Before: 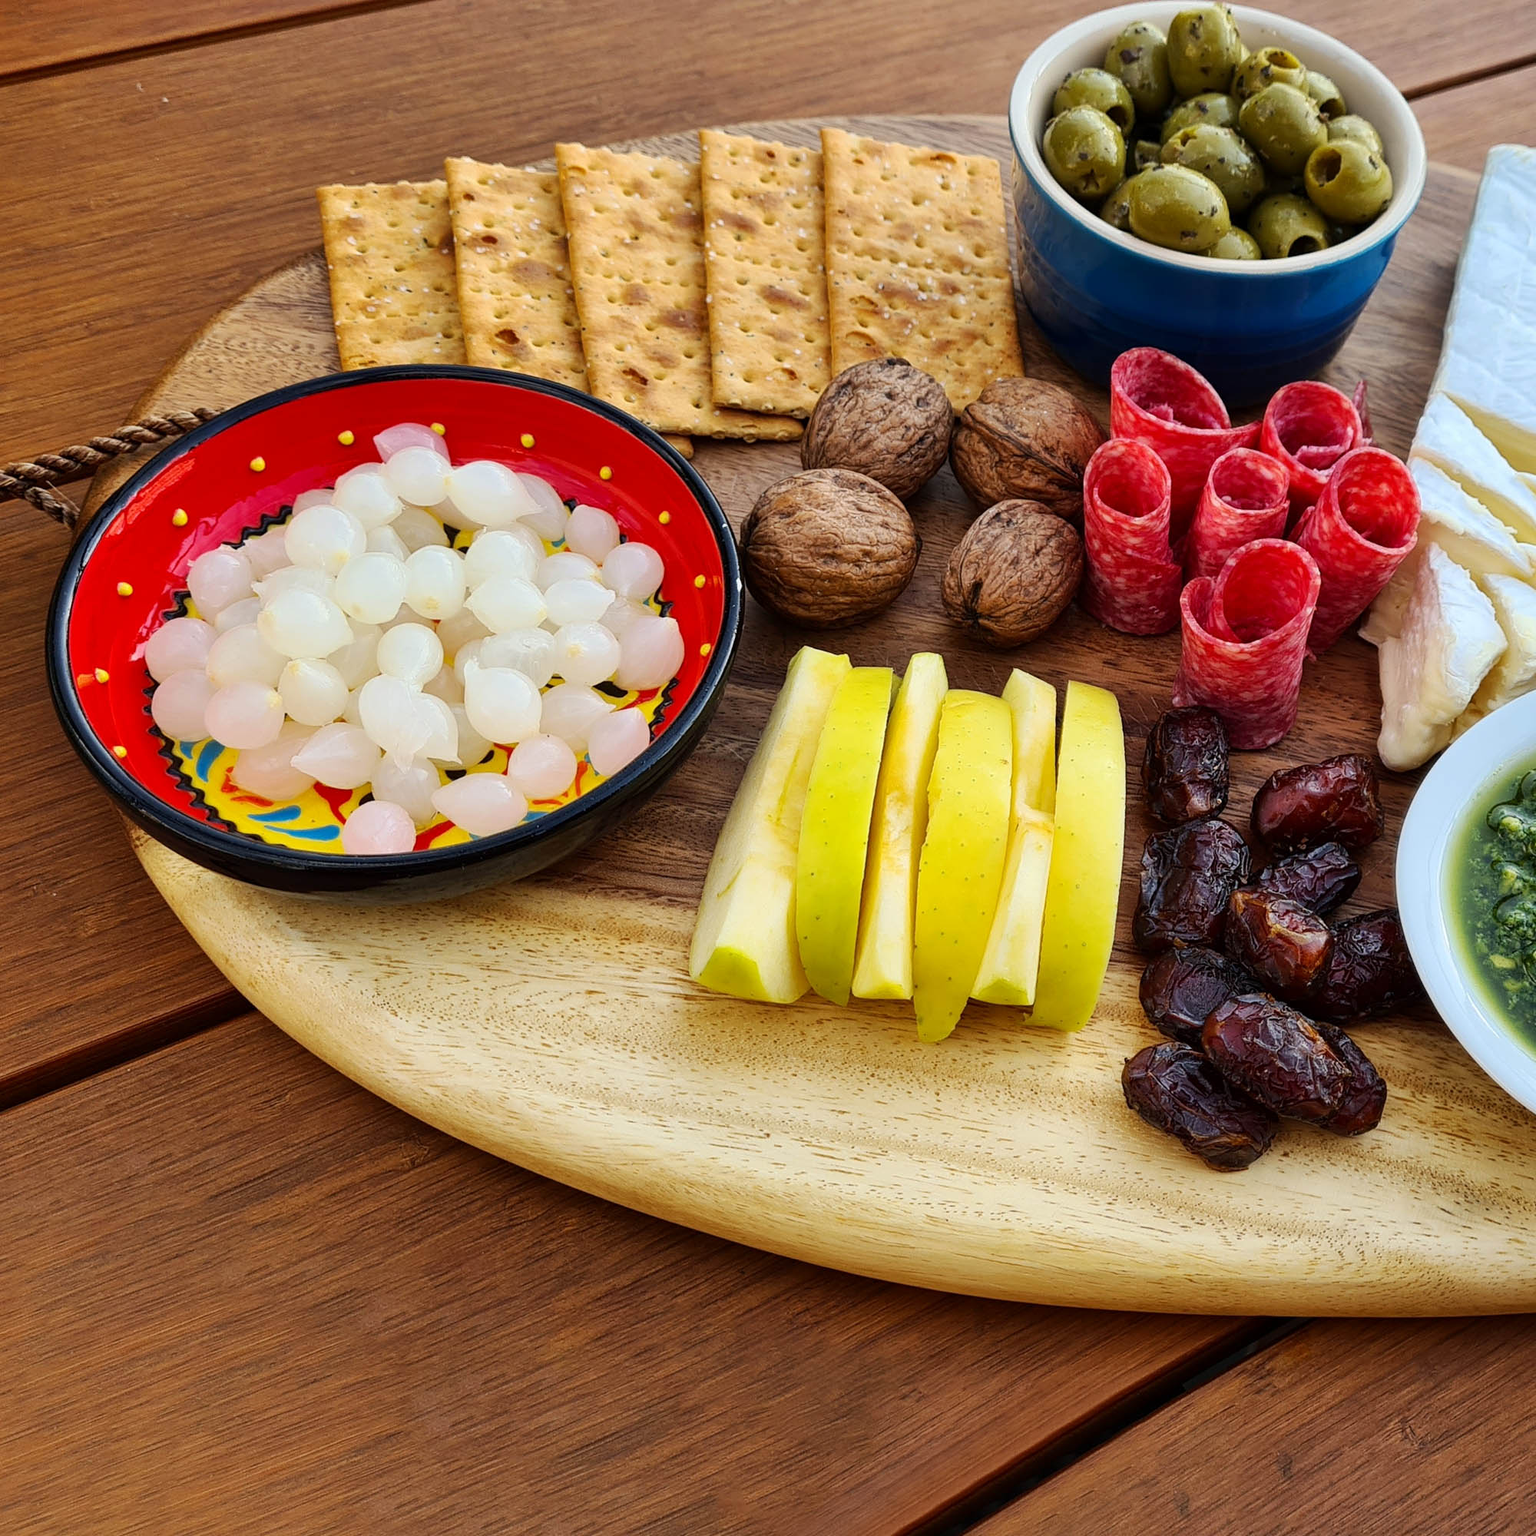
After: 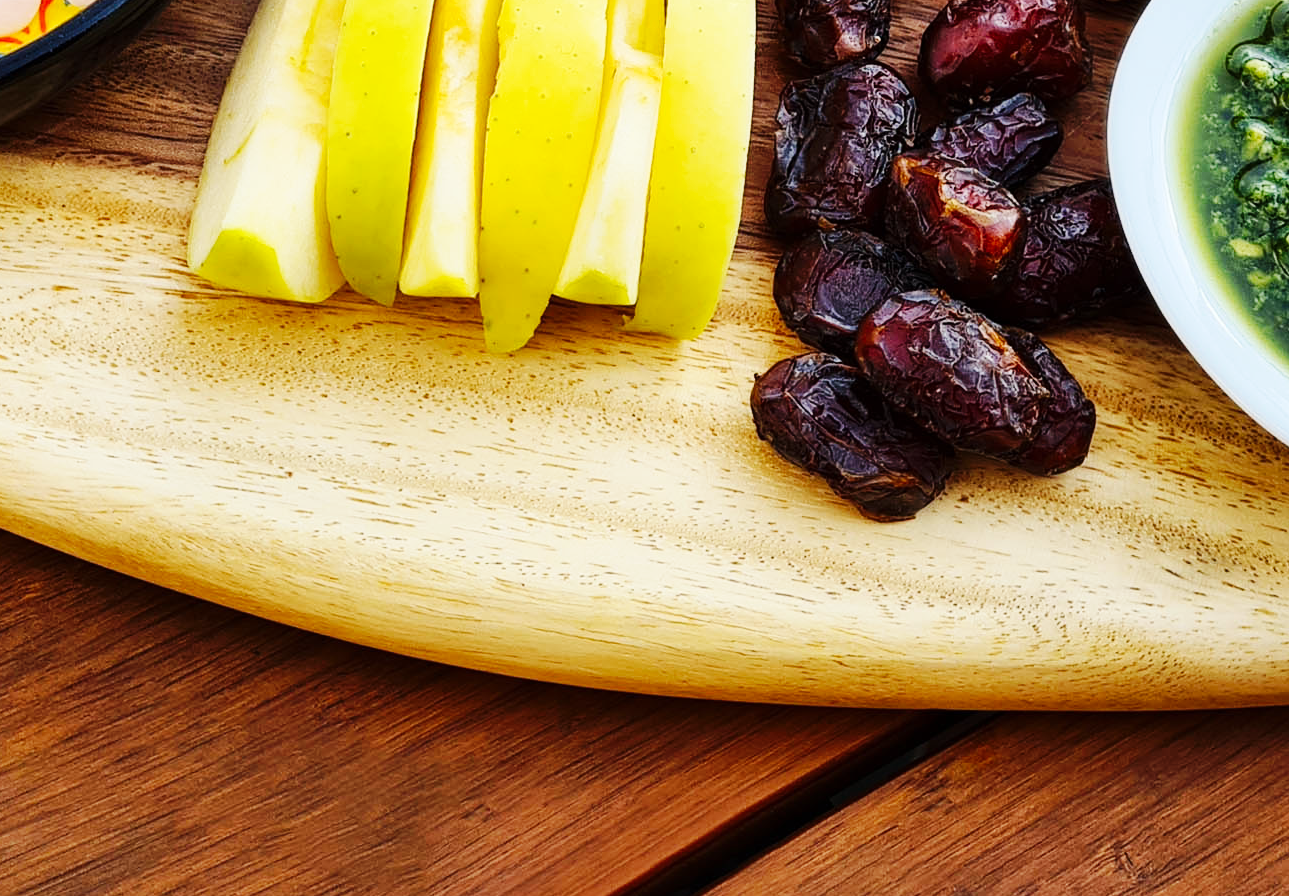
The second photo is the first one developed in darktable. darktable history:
crop and rotate: left 35.509%, top 50.238%, bottom 4.934%
base curve: curves: ch0 [(0, 0) (0.032, 0.025) (0.121, 0.166) (0.206, 0.329) (0.605, 0.79) (1, 1)], preserve colors none
